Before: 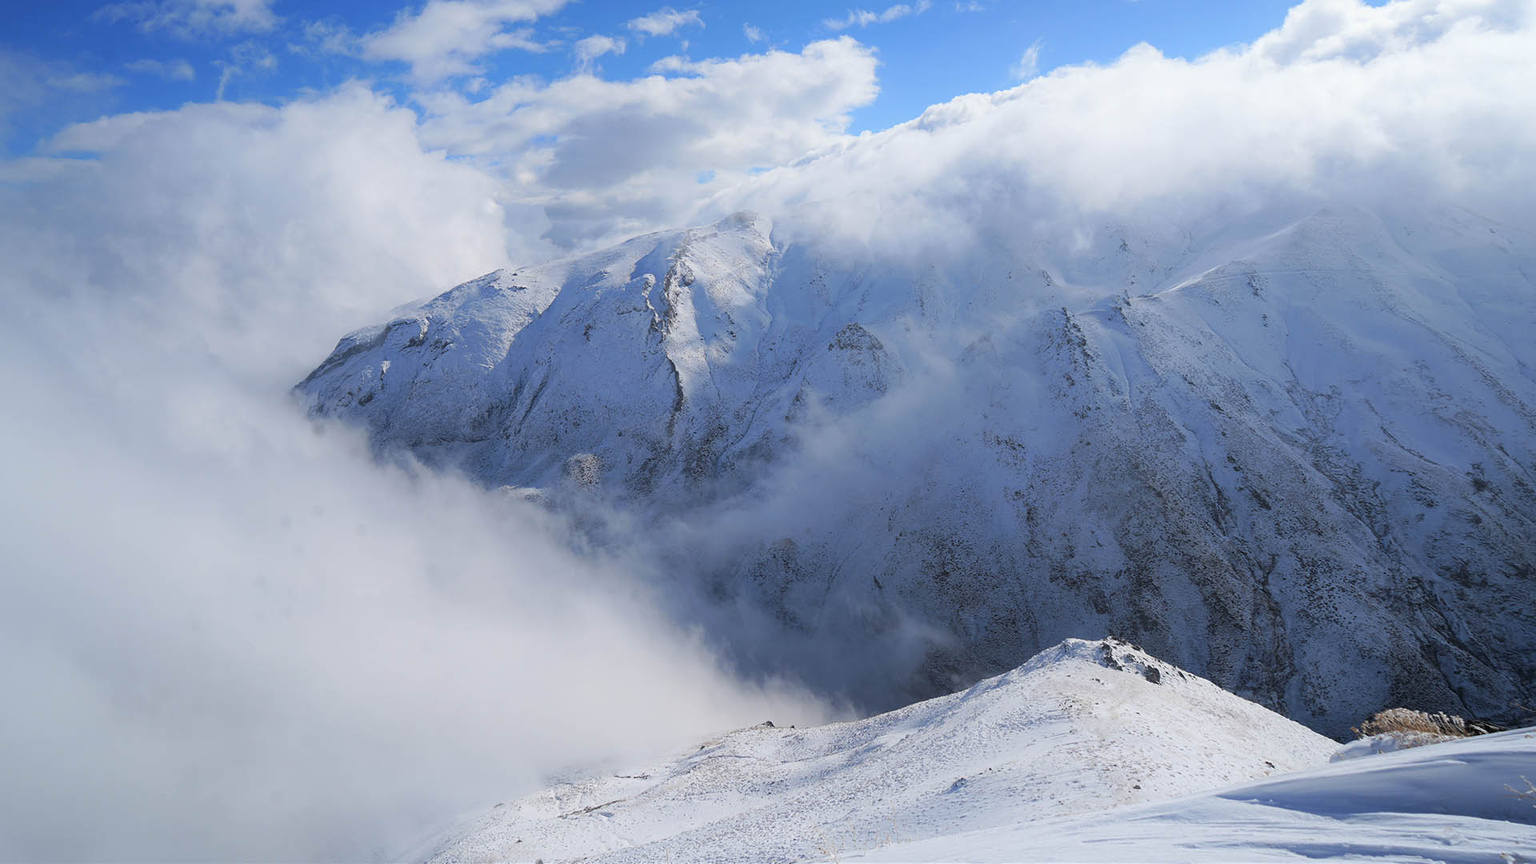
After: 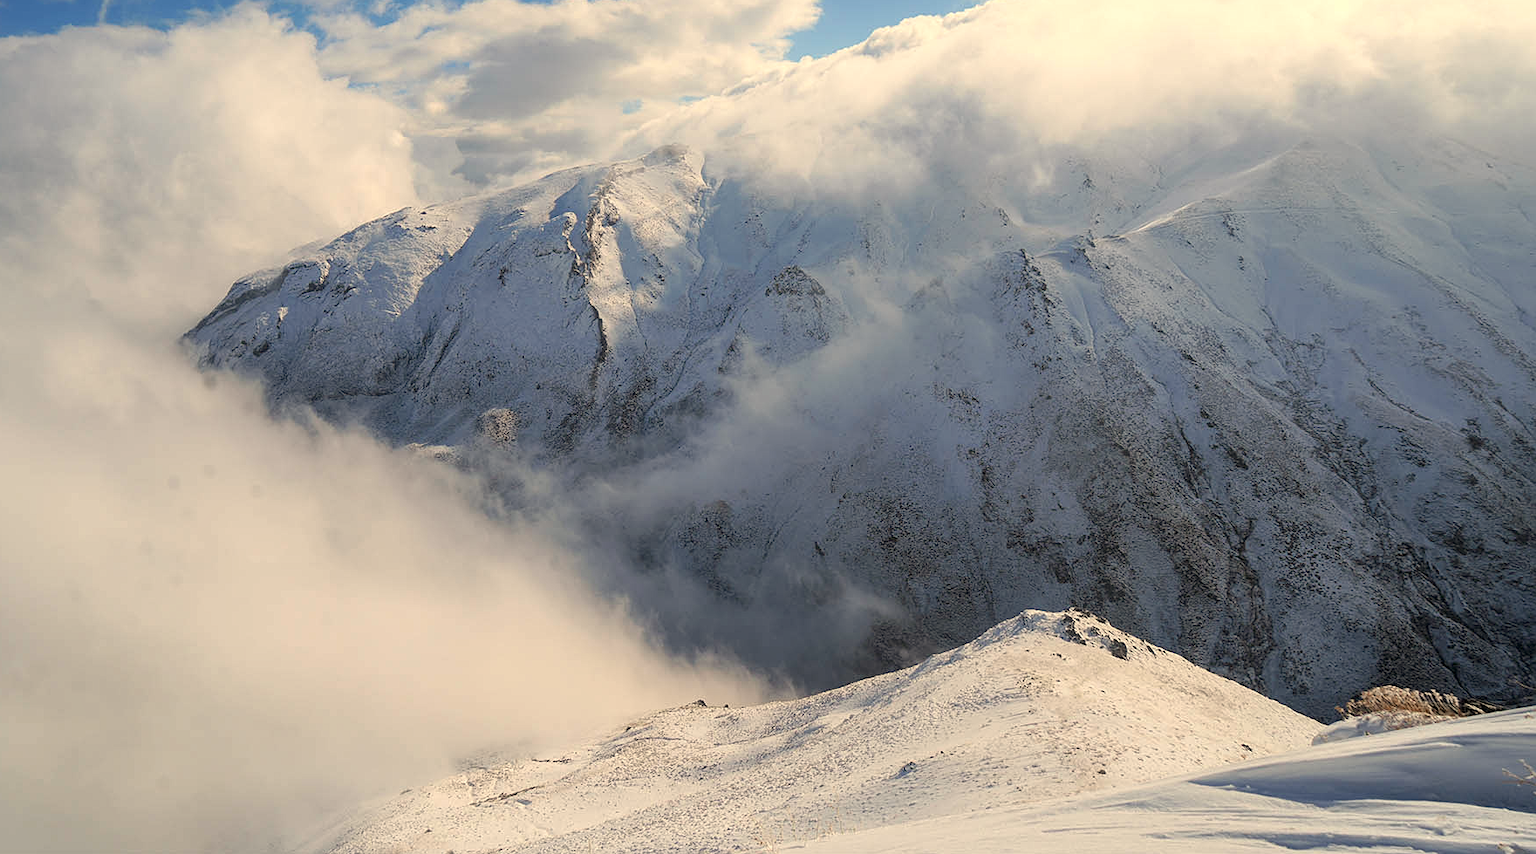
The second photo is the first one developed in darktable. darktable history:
sharpen: radius 1.272, amount 0.305, threshold 0
local contrast: on, module defaults
white balance: red 1.123, blue 0.83
crop and rotate: left 8.262%, top 9.226%
